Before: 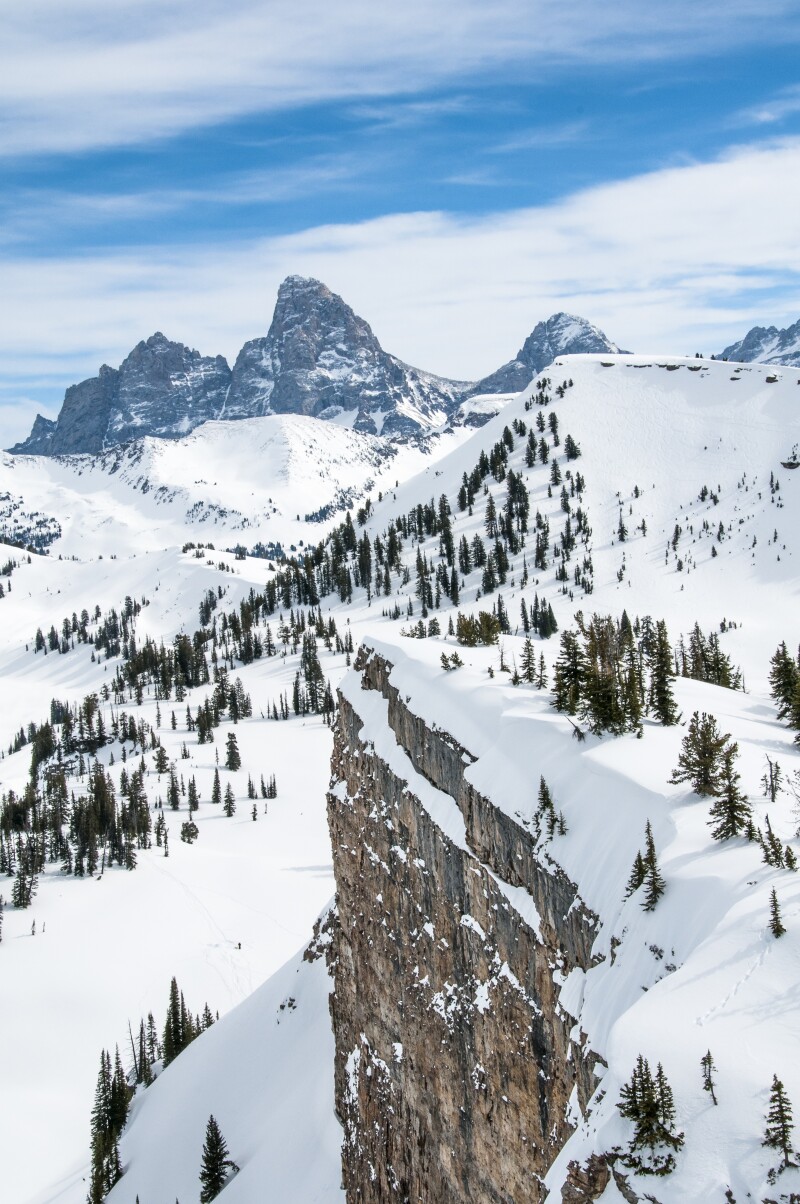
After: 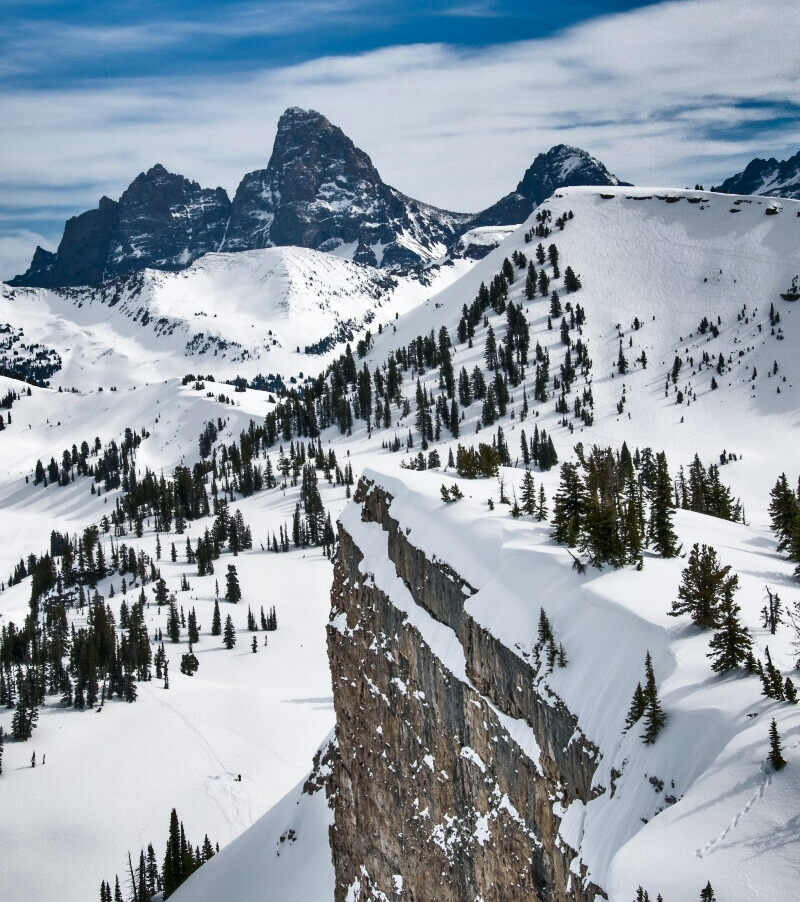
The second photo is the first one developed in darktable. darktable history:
shadows and highlights: shadows 20.81, highlights -82.72, soften with gaussian
crop: top 13.995%, bottom 11.04%
